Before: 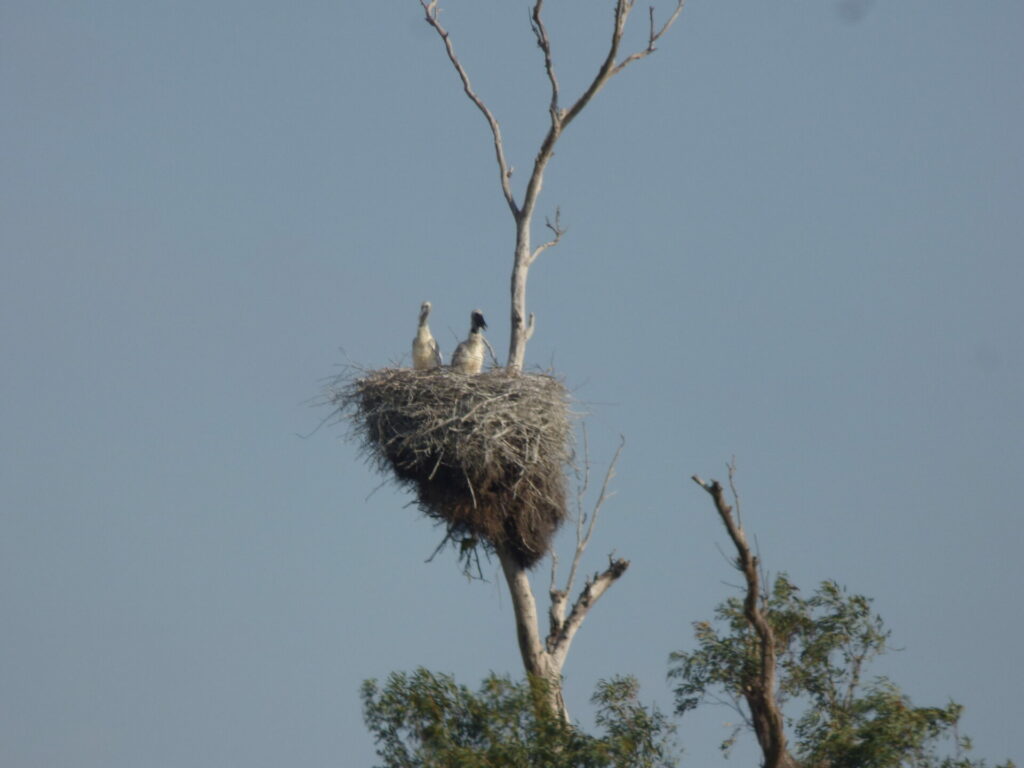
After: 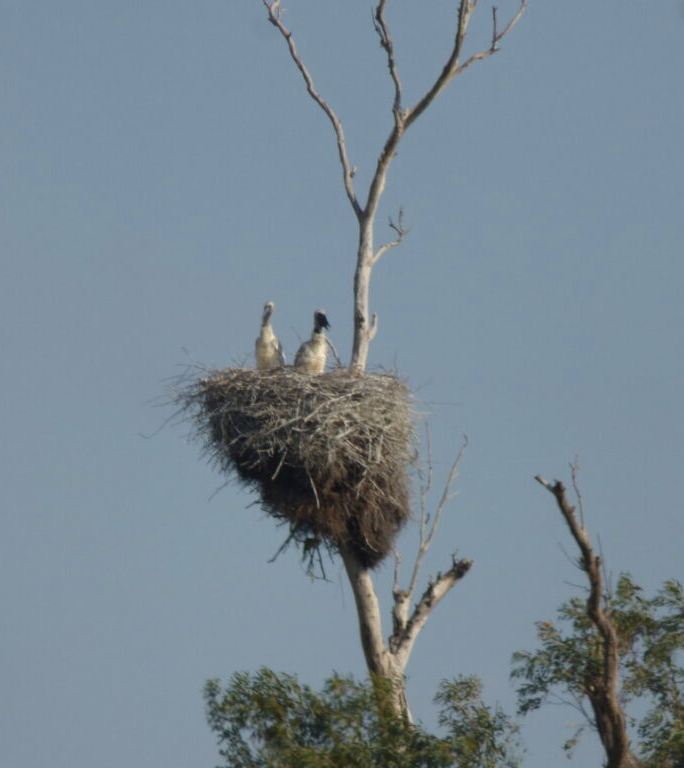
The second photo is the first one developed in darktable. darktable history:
crop: left 15.394%, right 17.749%
color calibration: output R [1.003, 0.027, -0.041, 0], output G [-0.018, 1.043, -0.038, 0], output B [0.071, -0.086, 1.017, 0], illuminant same as pipeline (D50), adaptation XYZ, x 0.345, y 0.358, temperature 5022.28 K, saturation algorithm version 1 (2020)
